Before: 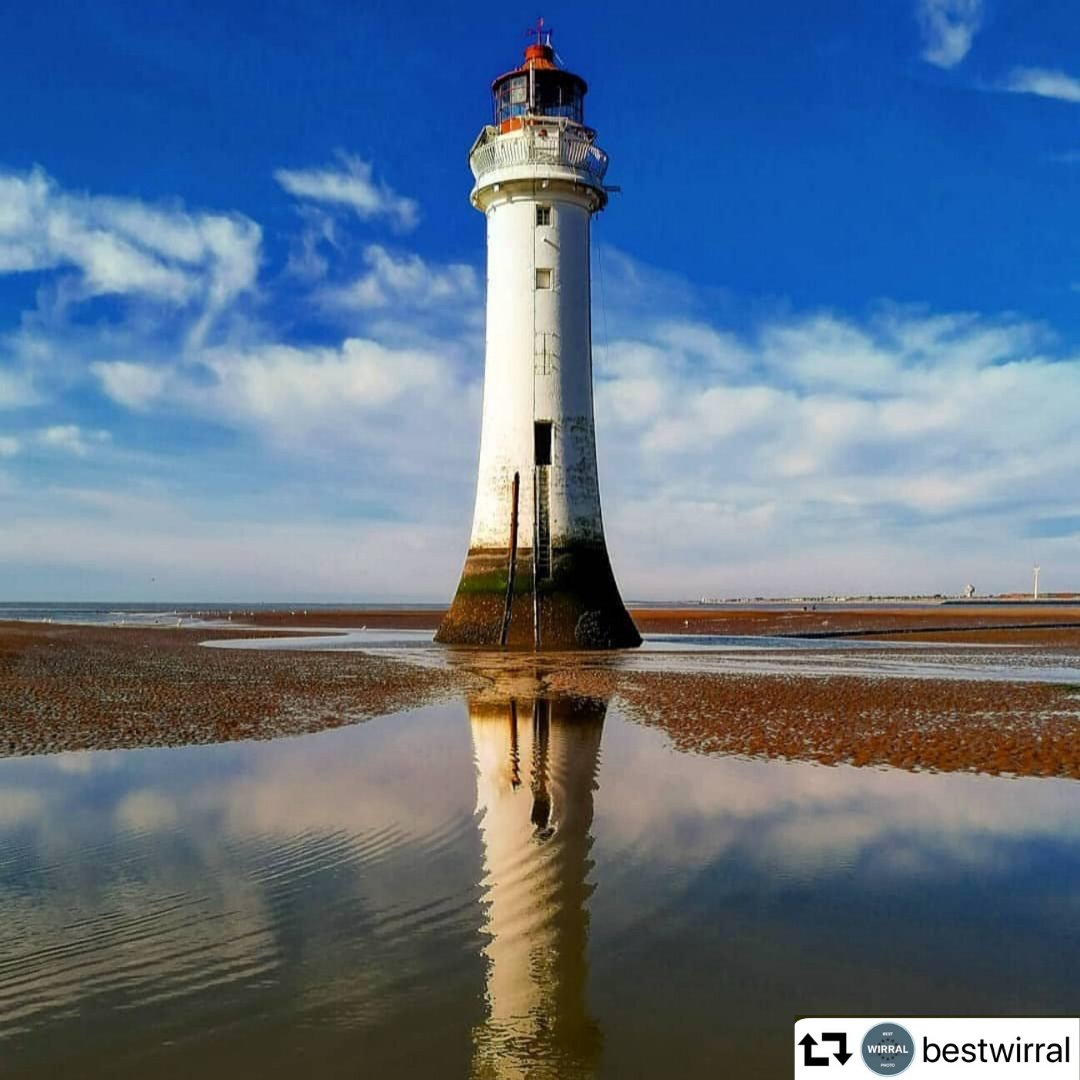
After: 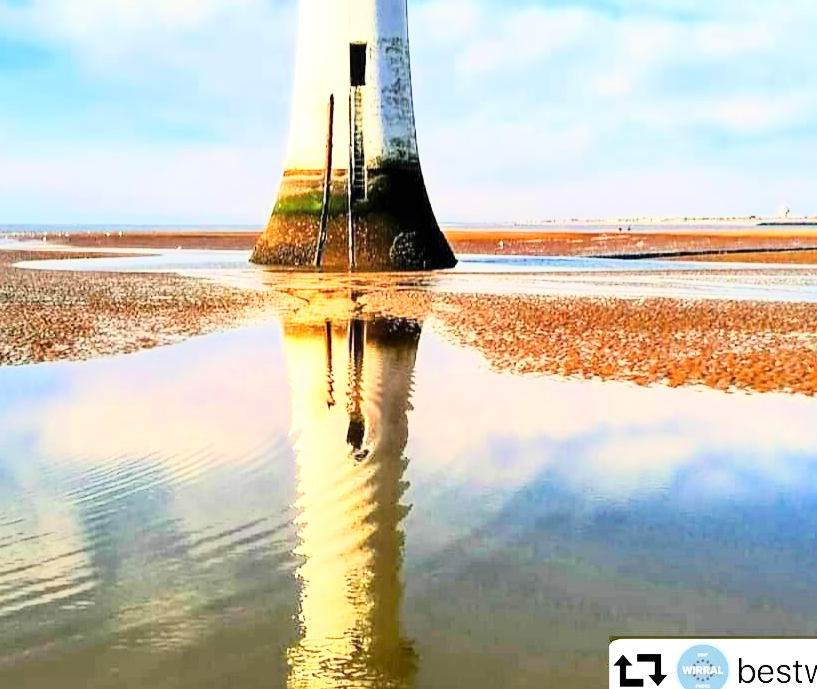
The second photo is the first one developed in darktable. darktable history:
tone curve: curves: ch0 [(0, 0) (0.417, 0.851) (1, 1)]
crop and rotate: left 17.299%, top 35.115%, right 7.015%, bottom 1.024%
